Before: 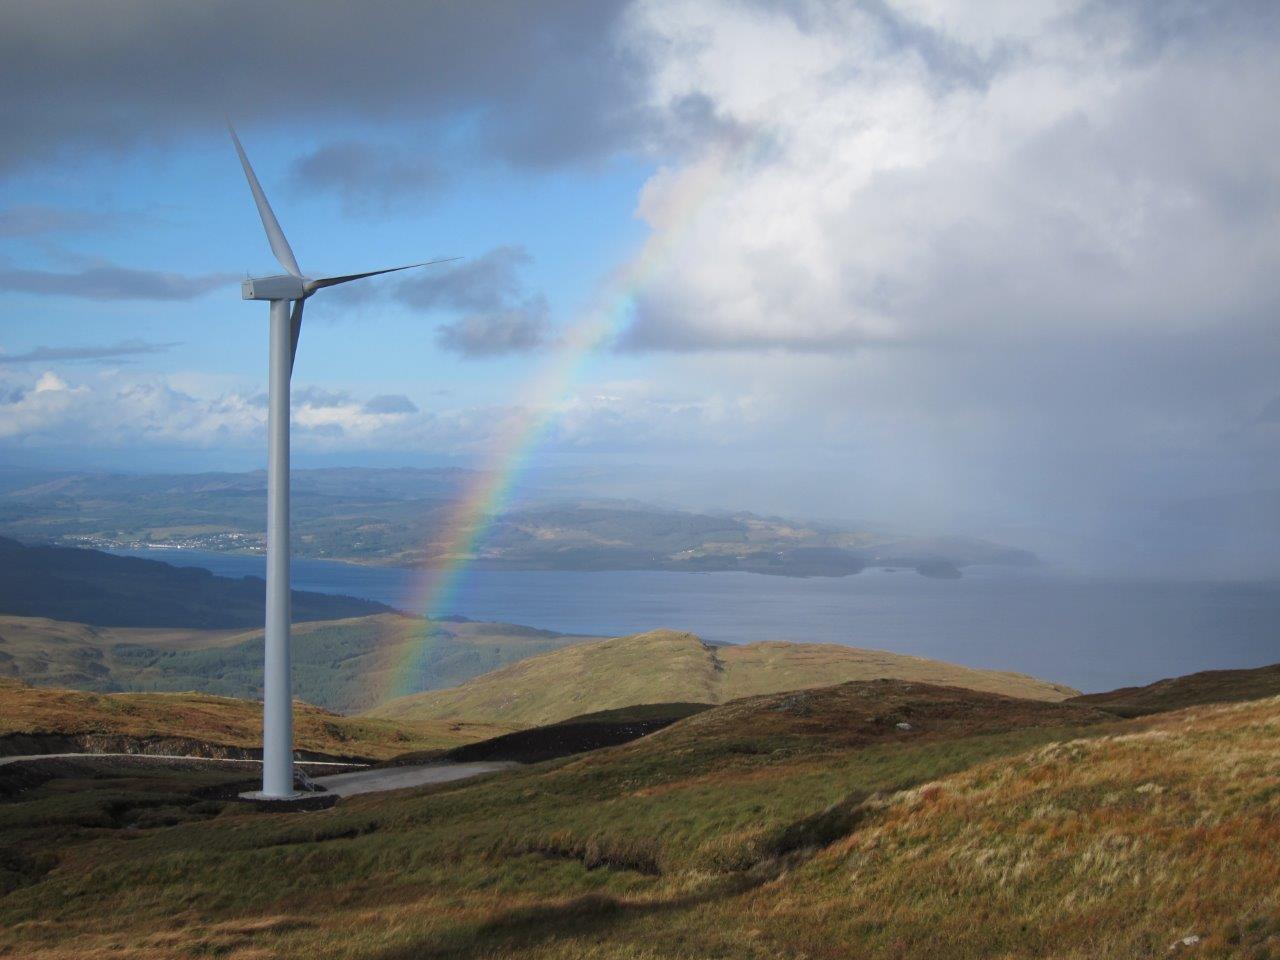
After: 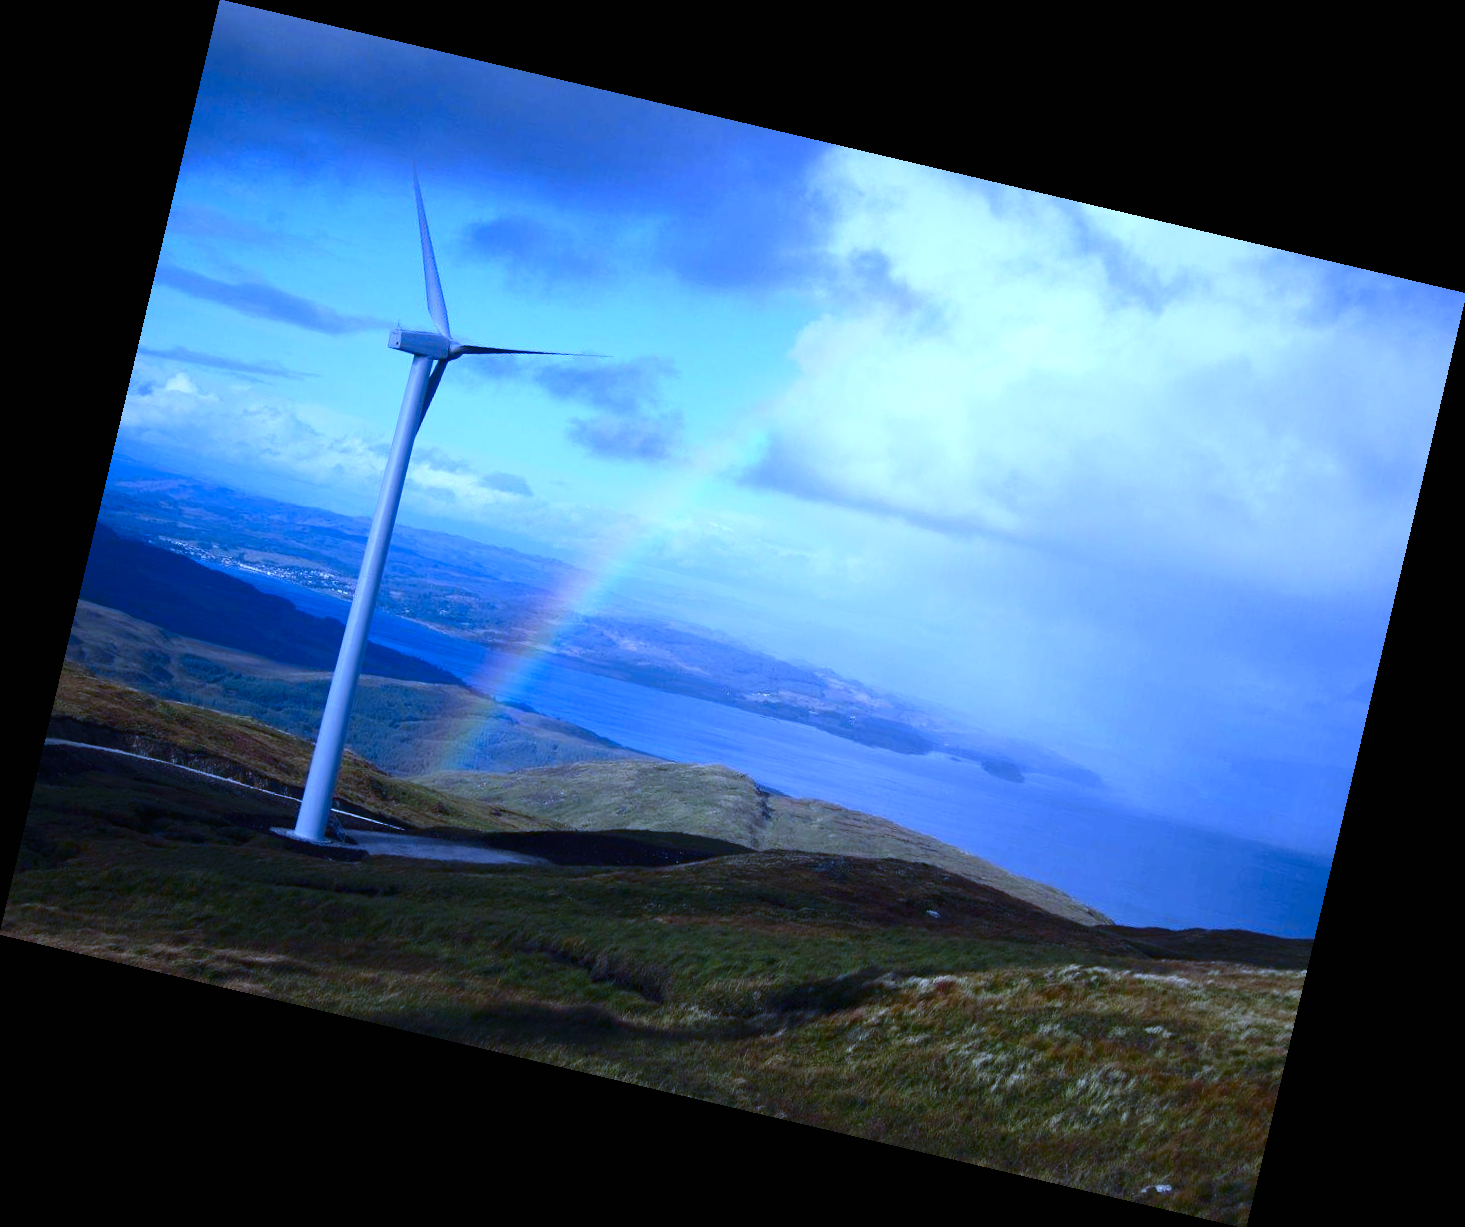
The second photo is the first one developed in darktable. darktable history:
white balance: red 0.766, blue 1.537
color balance rgb: shadows lift › chroma 1%, shadows lift › hue 28.8°, power › hue 60°, highlights gain › chroma 1%, highlights gain › hue 60°, global offset › luminance 0.25%, perceptual saturation grading › highlights -20%, perceptual saturation grading › shadows 20%, perceptual brilliance grading › highlights 10%, perceptual brilliance grading › shadows -5%, global vibrance 19.67%
contrast brightness saturation: contrast 0.2, brightness -0.11, saturation 0.1
rotate and perspective: rotation 13.27°, automatic cropping off
